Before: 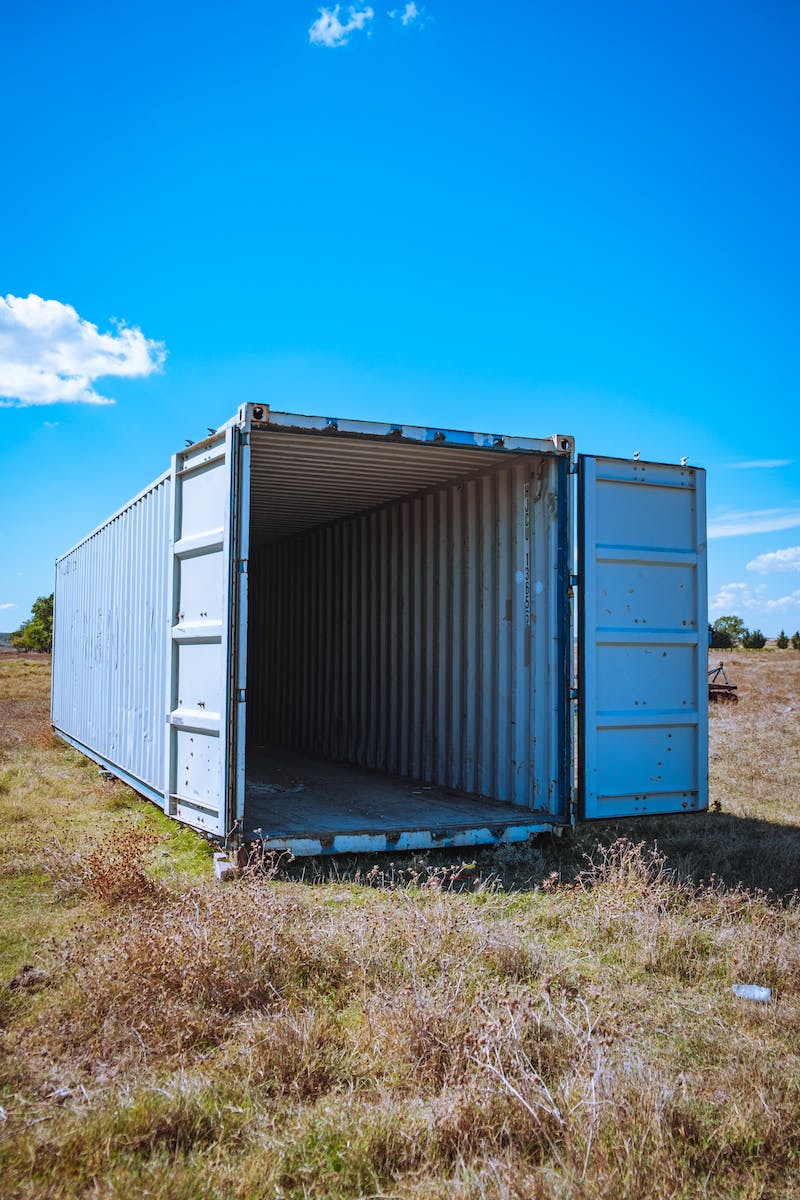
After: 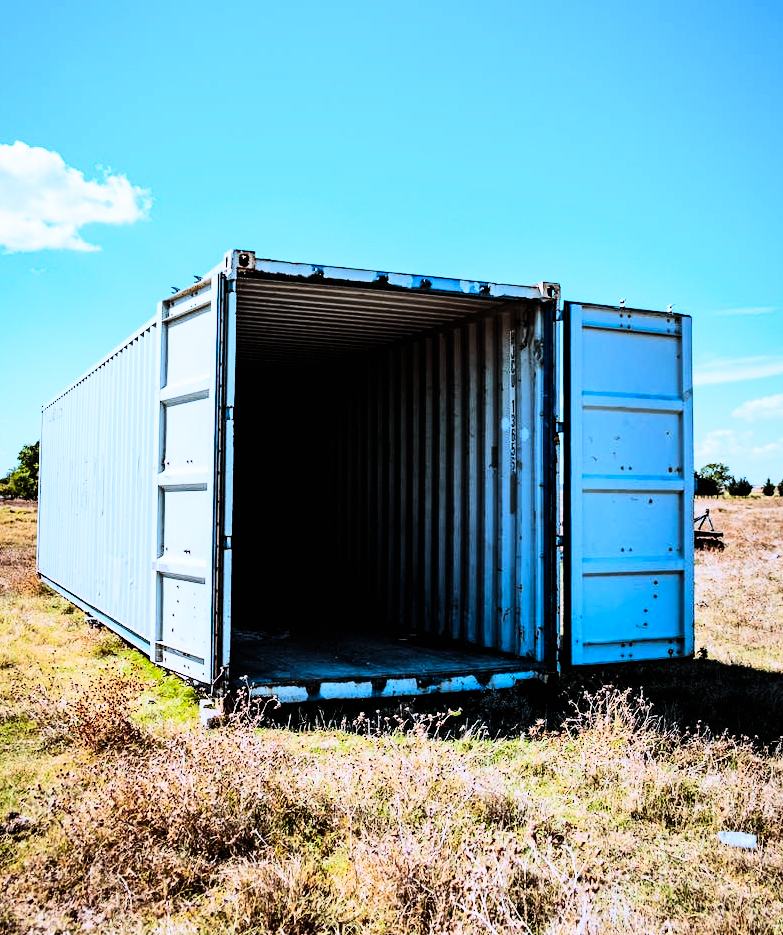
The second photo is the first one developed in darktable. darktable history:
crop and rotate: left 1.814%, top 12.818%, right 0.25%, bottom 9.225%
filmic rgb: black relative exposure -5 EV, hardness 2.88, contrast 1.3
contrast brightness saturation: contrast 0.23, brightness 0.1, saturation 0.29
tone equalizer: -8 EV -1.08 EV, -7 EV -1.01 EV, -6 EV -0.867 EV, -5 EV -0.578 EV, -3 EV 0.578 EV, -2 EV 0.867 EV, -1 EV 1.01 EV, +0 EV 1.08 EV, edges refinement/feathering 500, mask exposure compensation -1.57 EV, preserve details no
